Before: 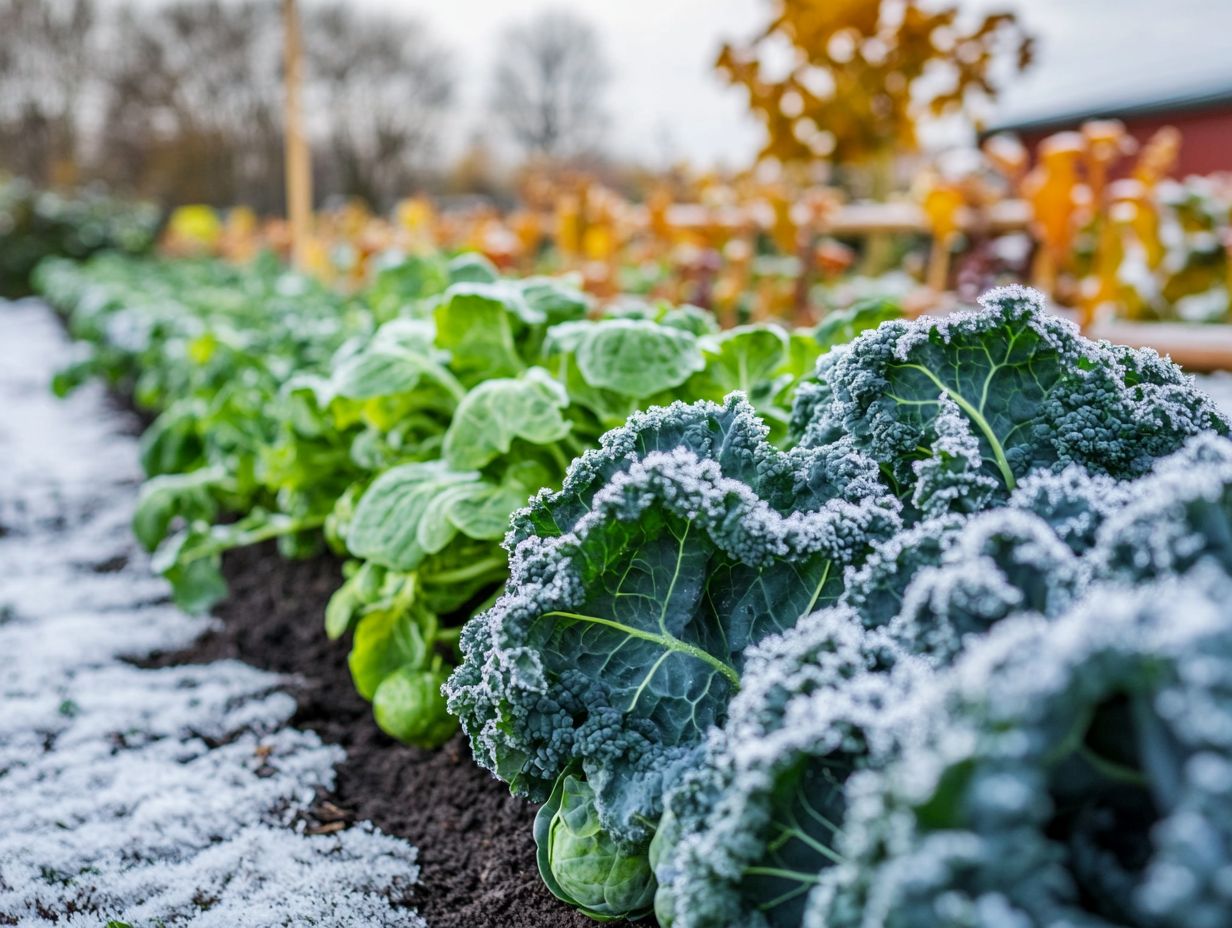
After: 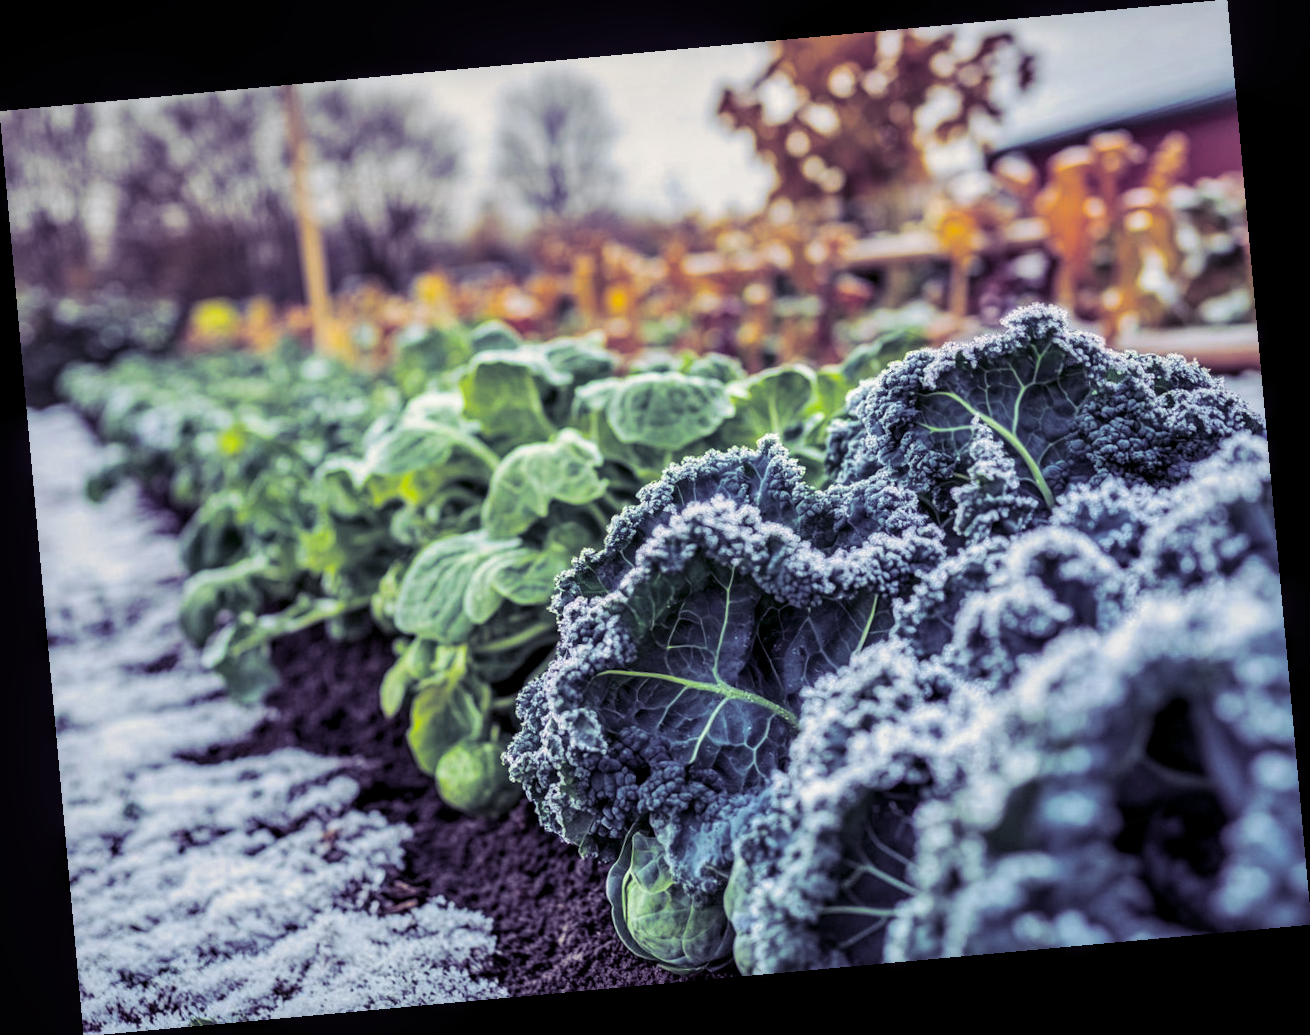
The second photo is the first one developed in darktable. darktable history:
rotate and perspective: rotation -5.2°, automatic cropping off
split-toning: shadows › hue 255.6°, shadows › saturation 0.66, highlights › hue 43.2°, highlights › saturation 0.68, balance -50.1
exposure: black level correction 0.001, compensate highlight preservation false
local contrast: on, module defaults
